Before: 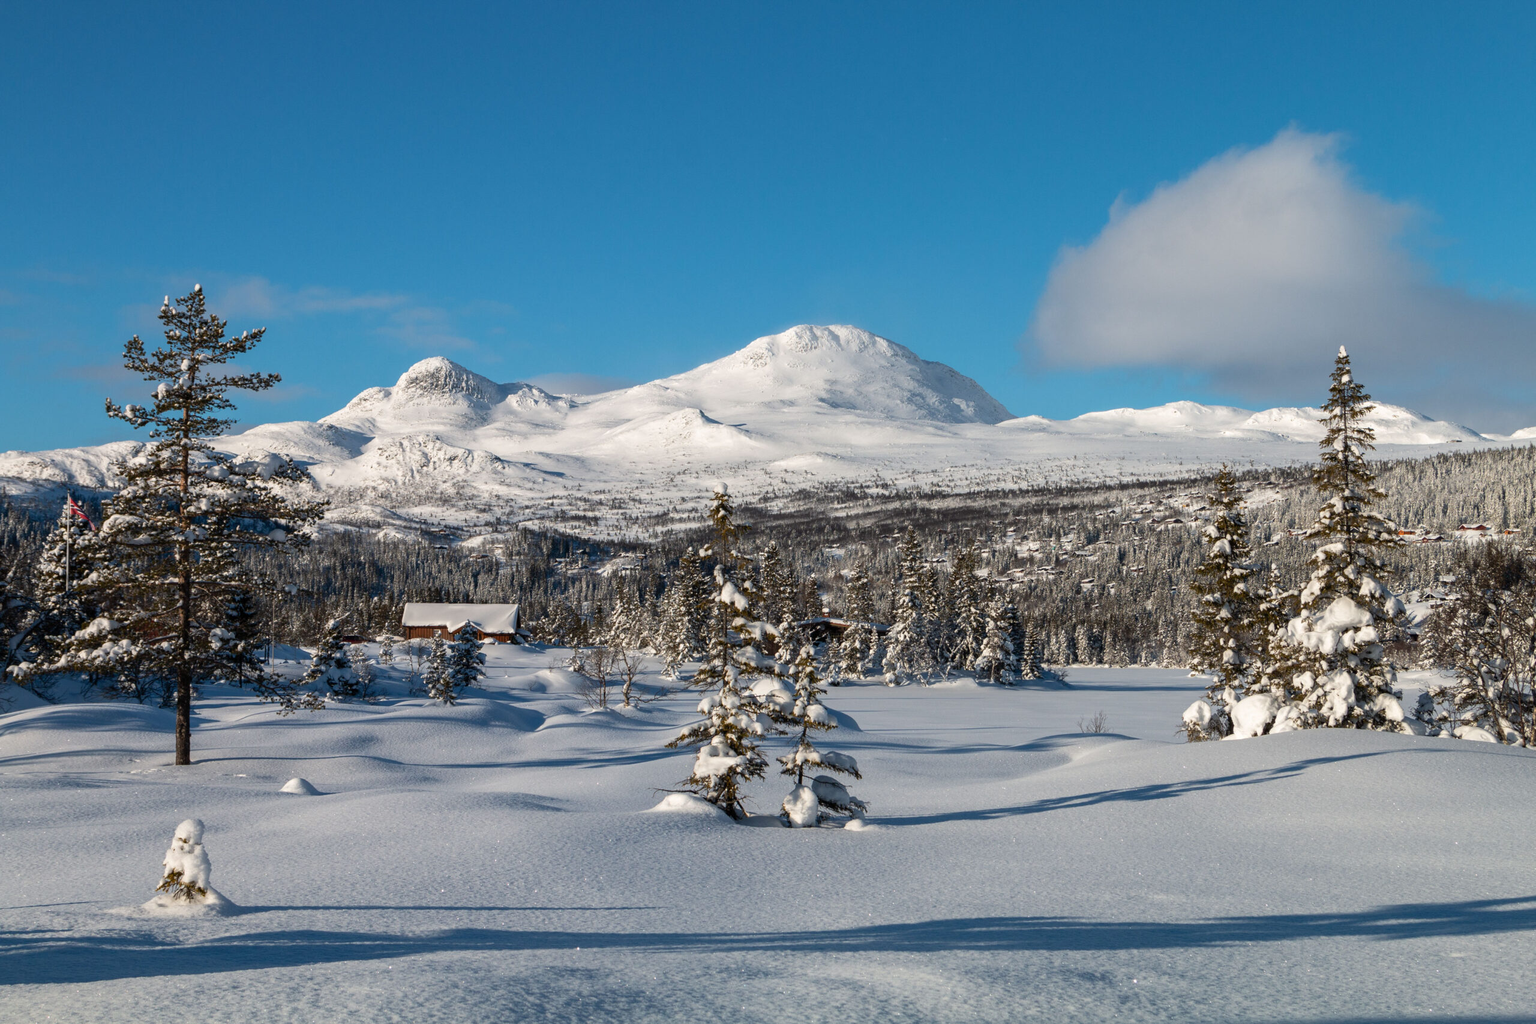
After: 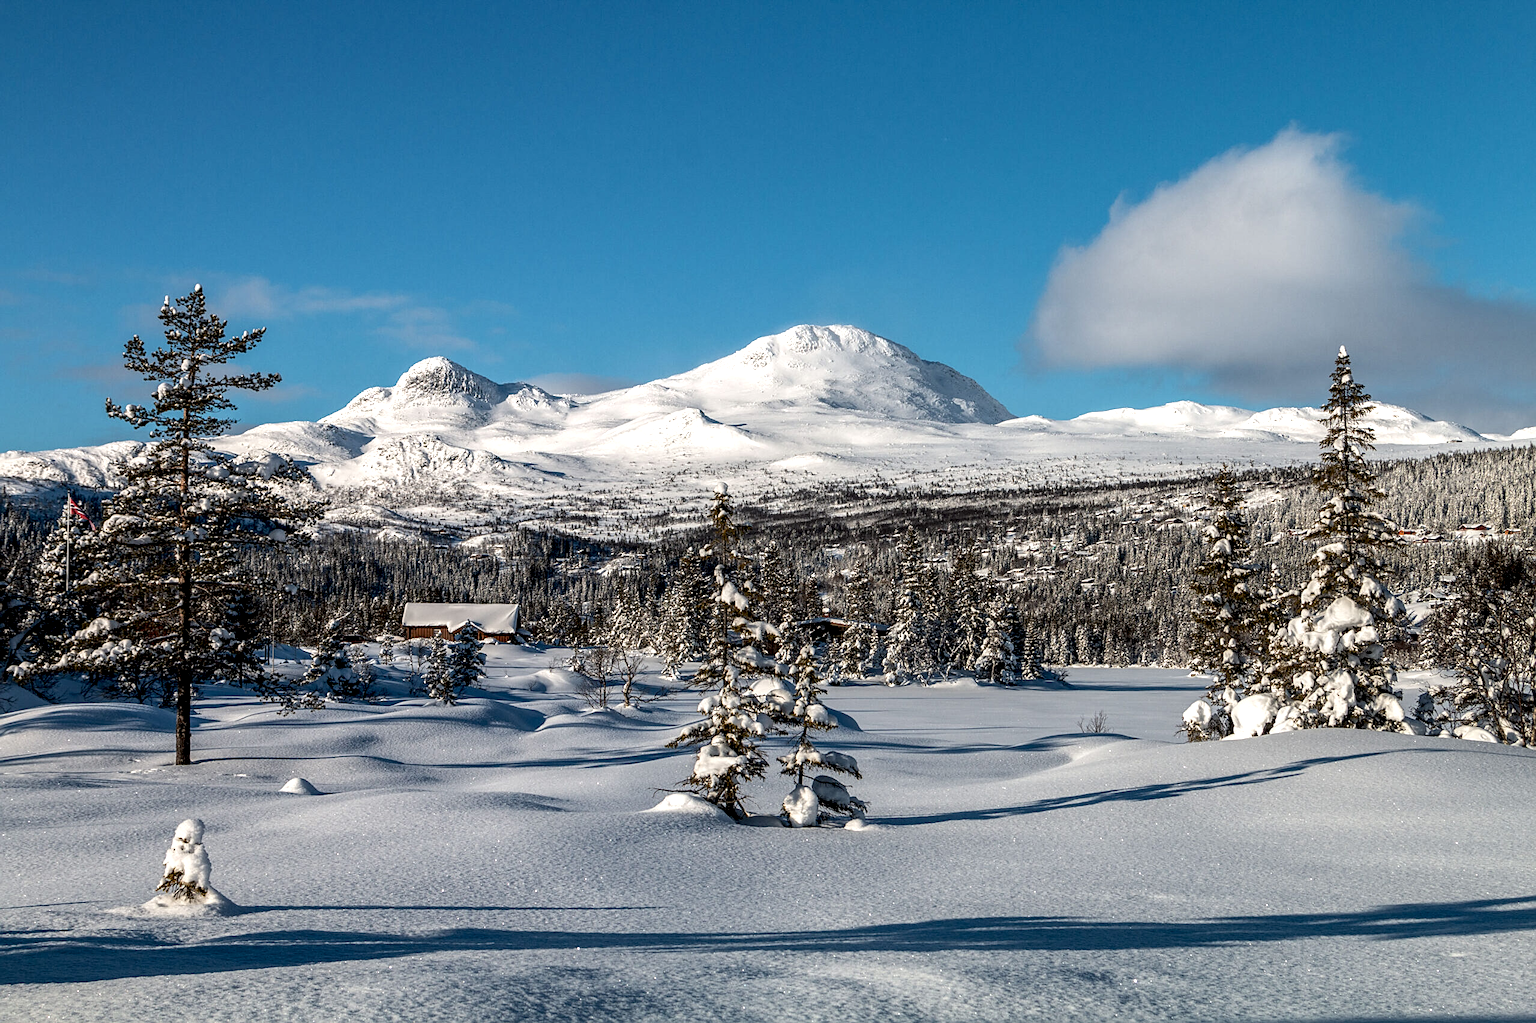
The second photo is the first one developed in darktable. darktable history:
local contrast: highlights 60%, shadows 59%, detail 160%
tone curve: color space Lab, independent channels, preserve colors none
sharpen: on, module defaults
